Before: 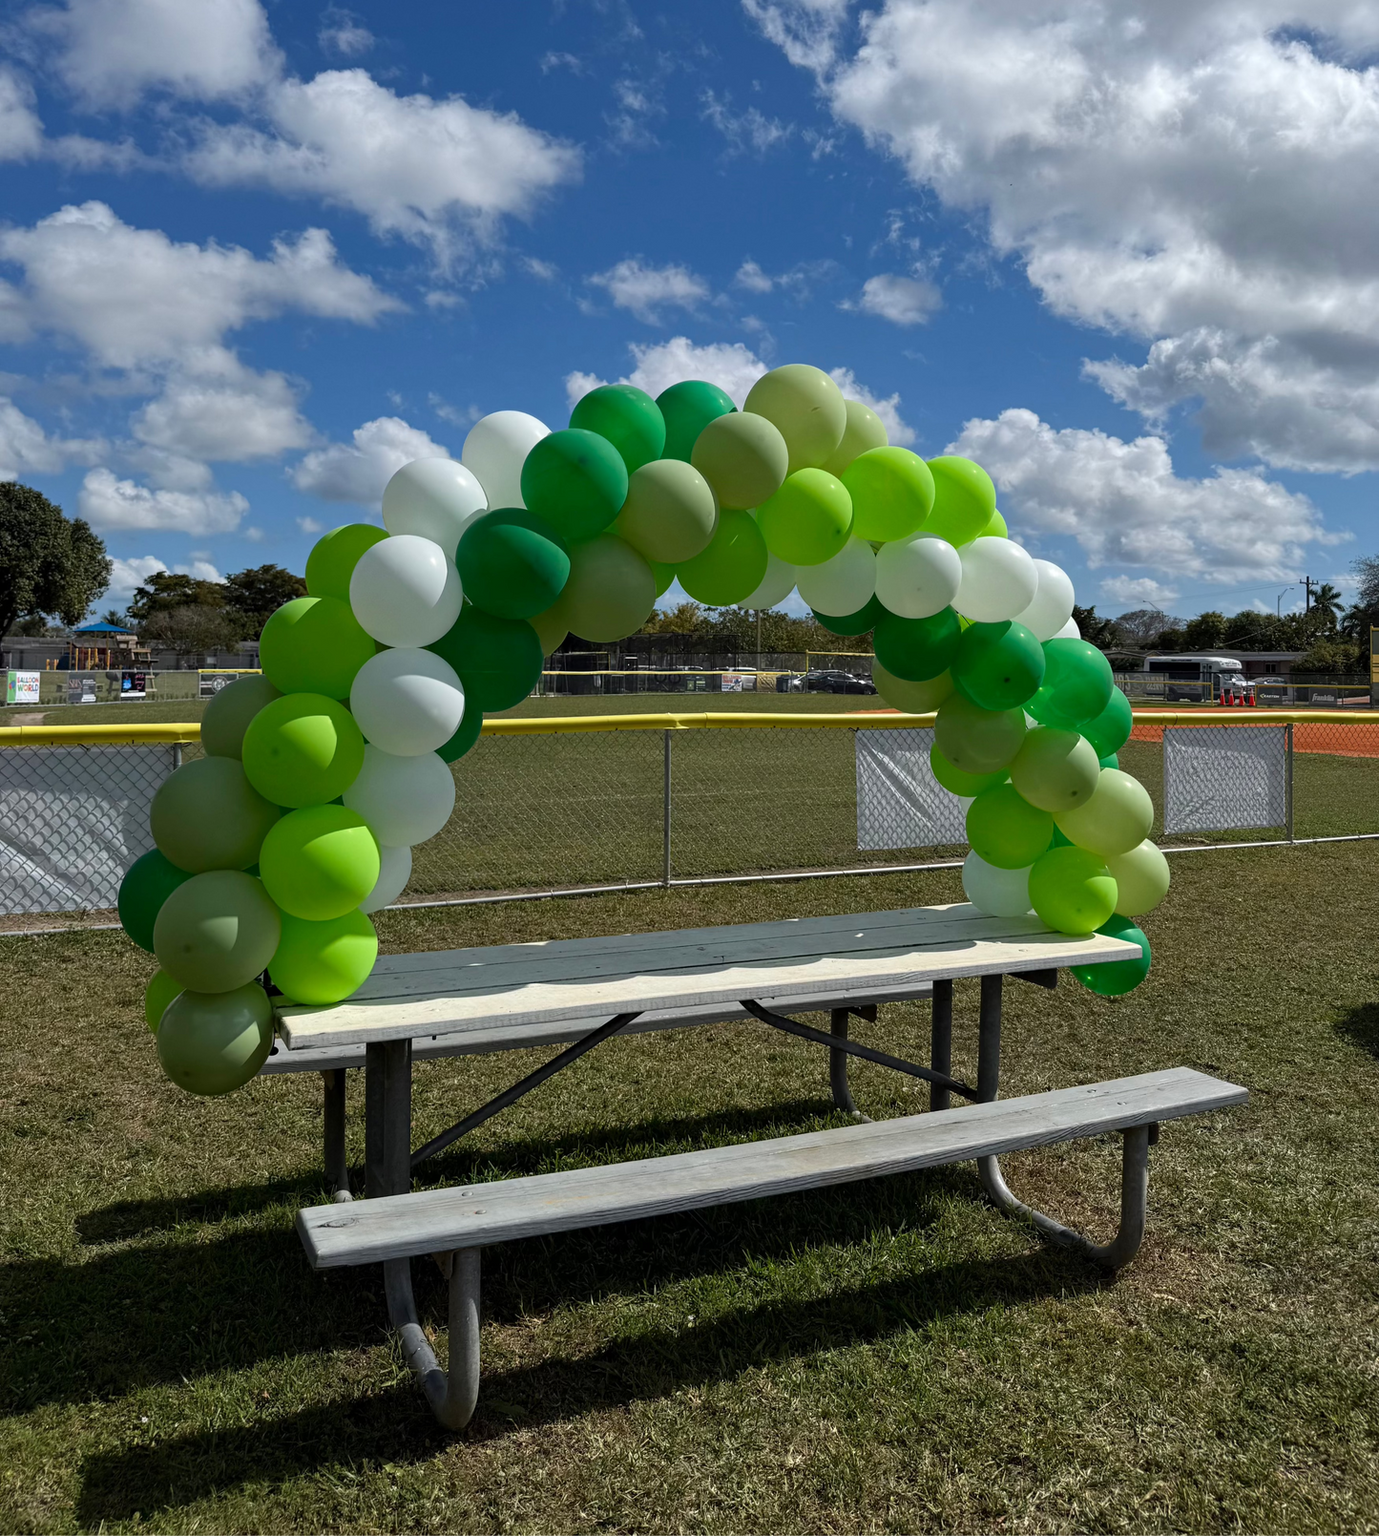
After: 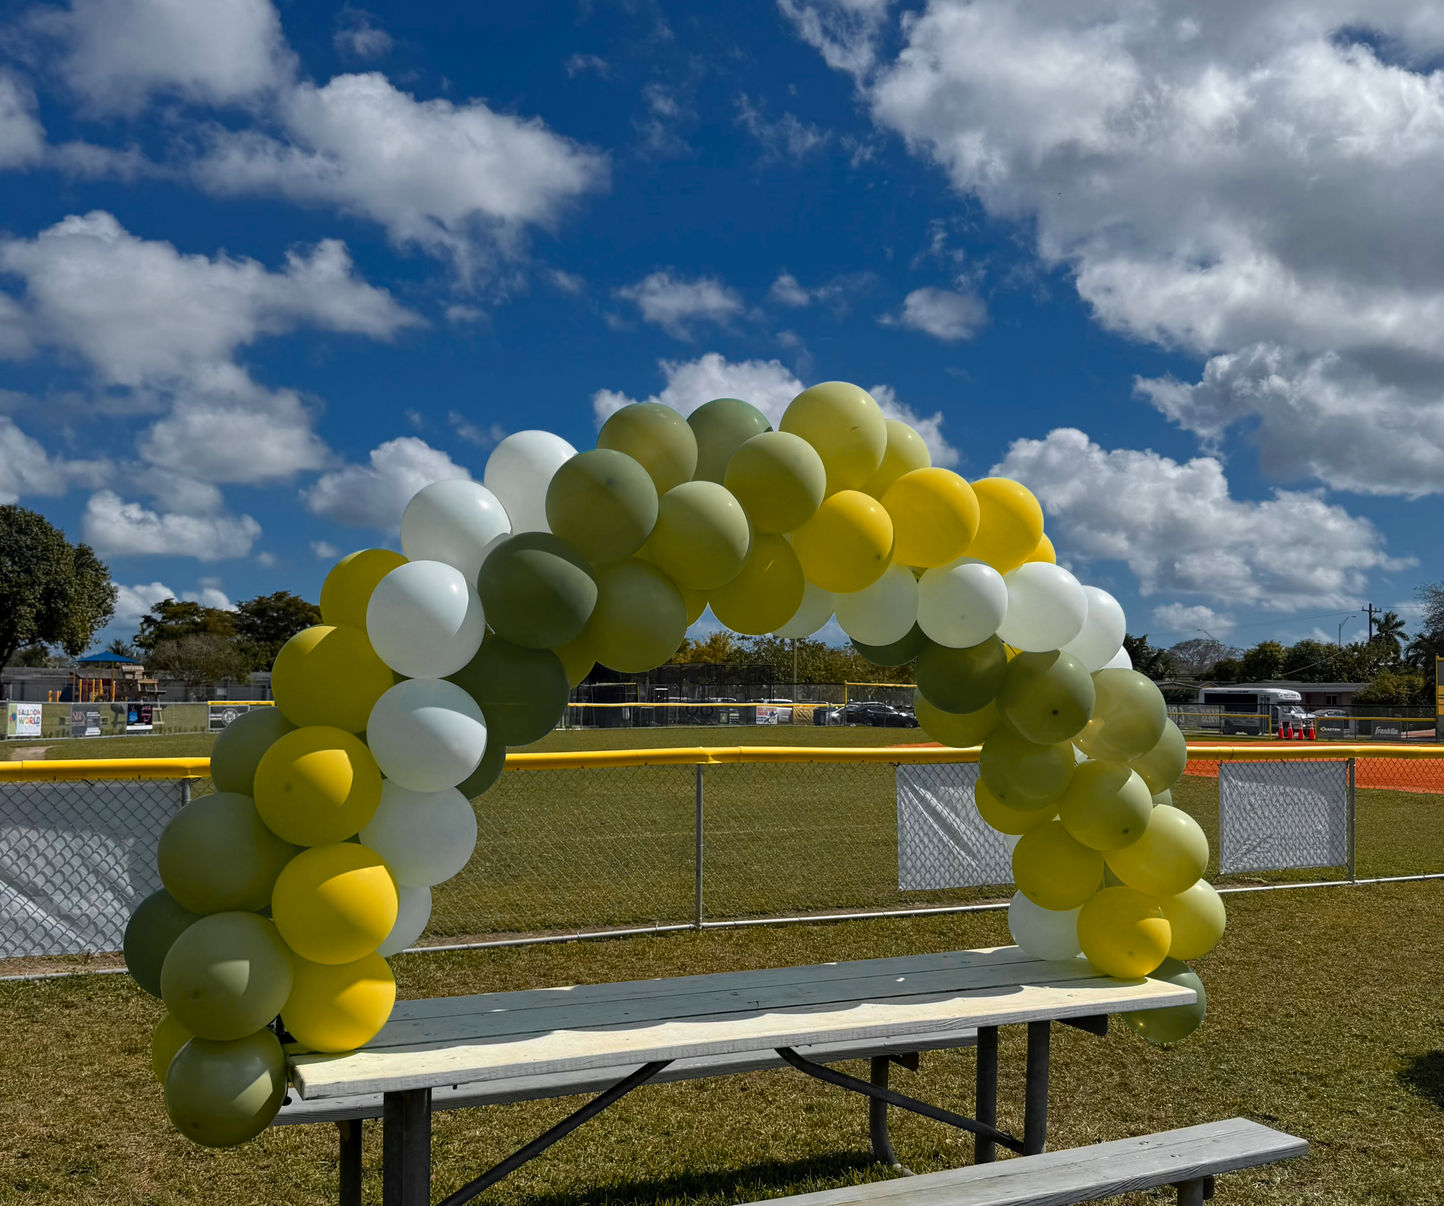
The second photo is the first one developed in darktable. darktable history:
crop: bottom 24.967%
color zones: curves: ch0 [(0, 0.499) (0.143, 0.5) (0.286, 0.5) (0.429, 0.476) (0.571, 0.284) (0.714, 0.243) (0.857, 0.449) (1, 0.499)]; ch1 [(0, 0.532) (0.143, 0.645) (0.286, 0.696) (0.429, 0.211) (0.571, 0.504) (0.714, 0.493) (0.857, 0.495) (1, 0.532)]; ch2 [(0, 0.5) (0.143, 0.5) (0.286, 0.427) (0.429, 0.324) (0.571, 0.5) (0.714, 0.5) (0.857, 0.5) (1, 0.5)]
